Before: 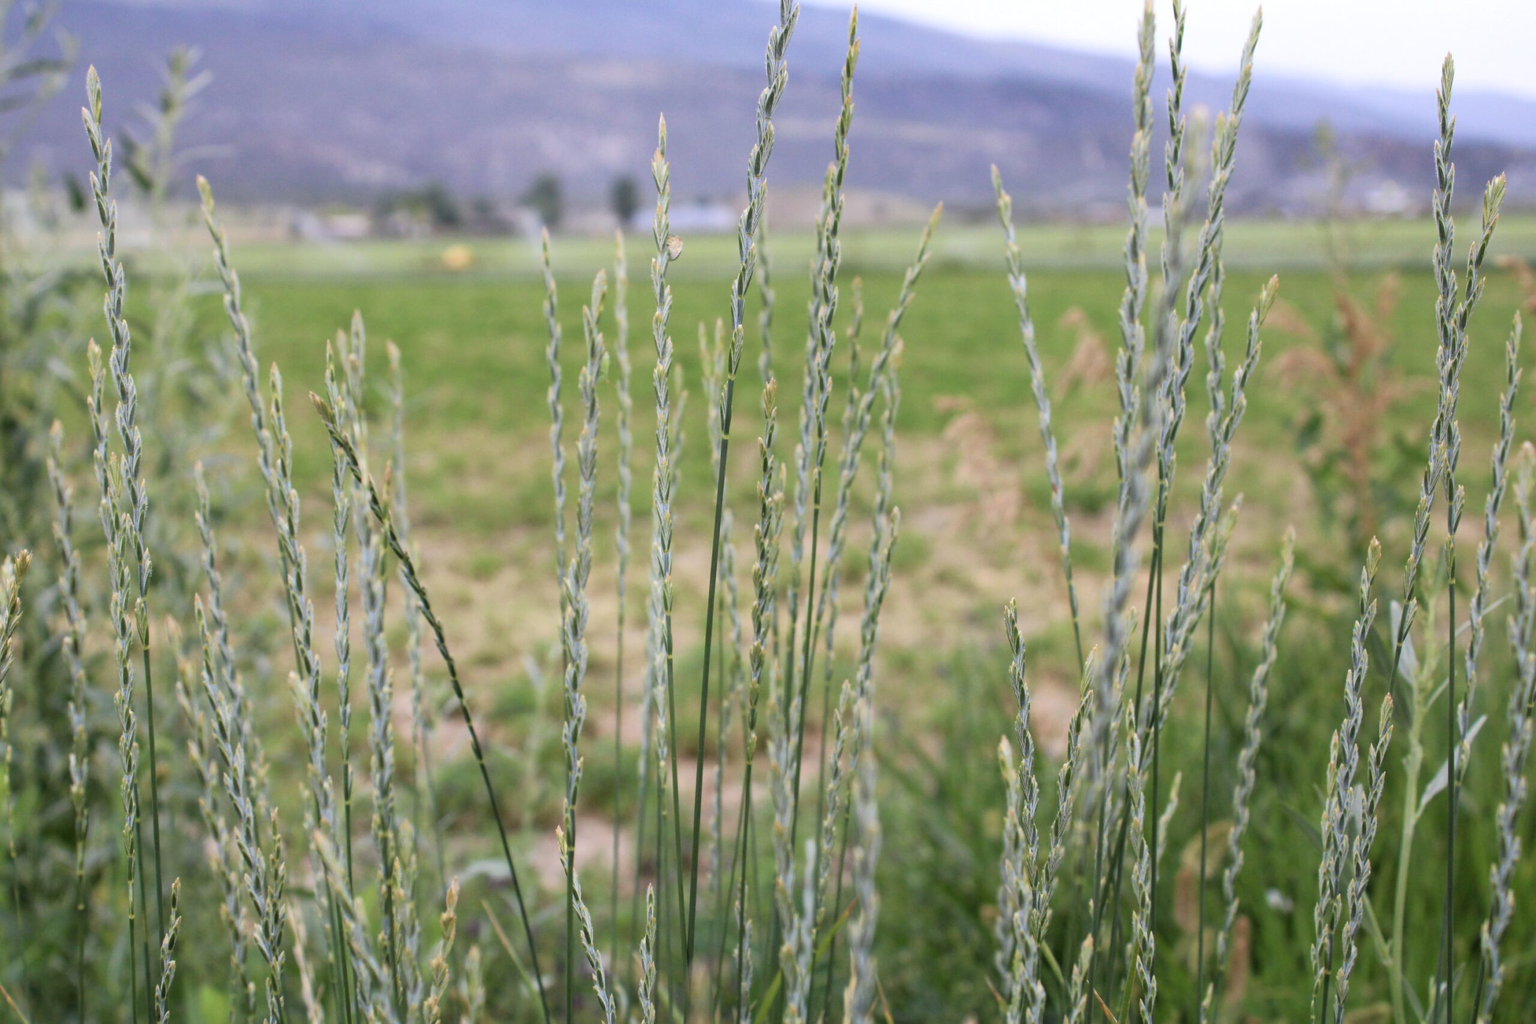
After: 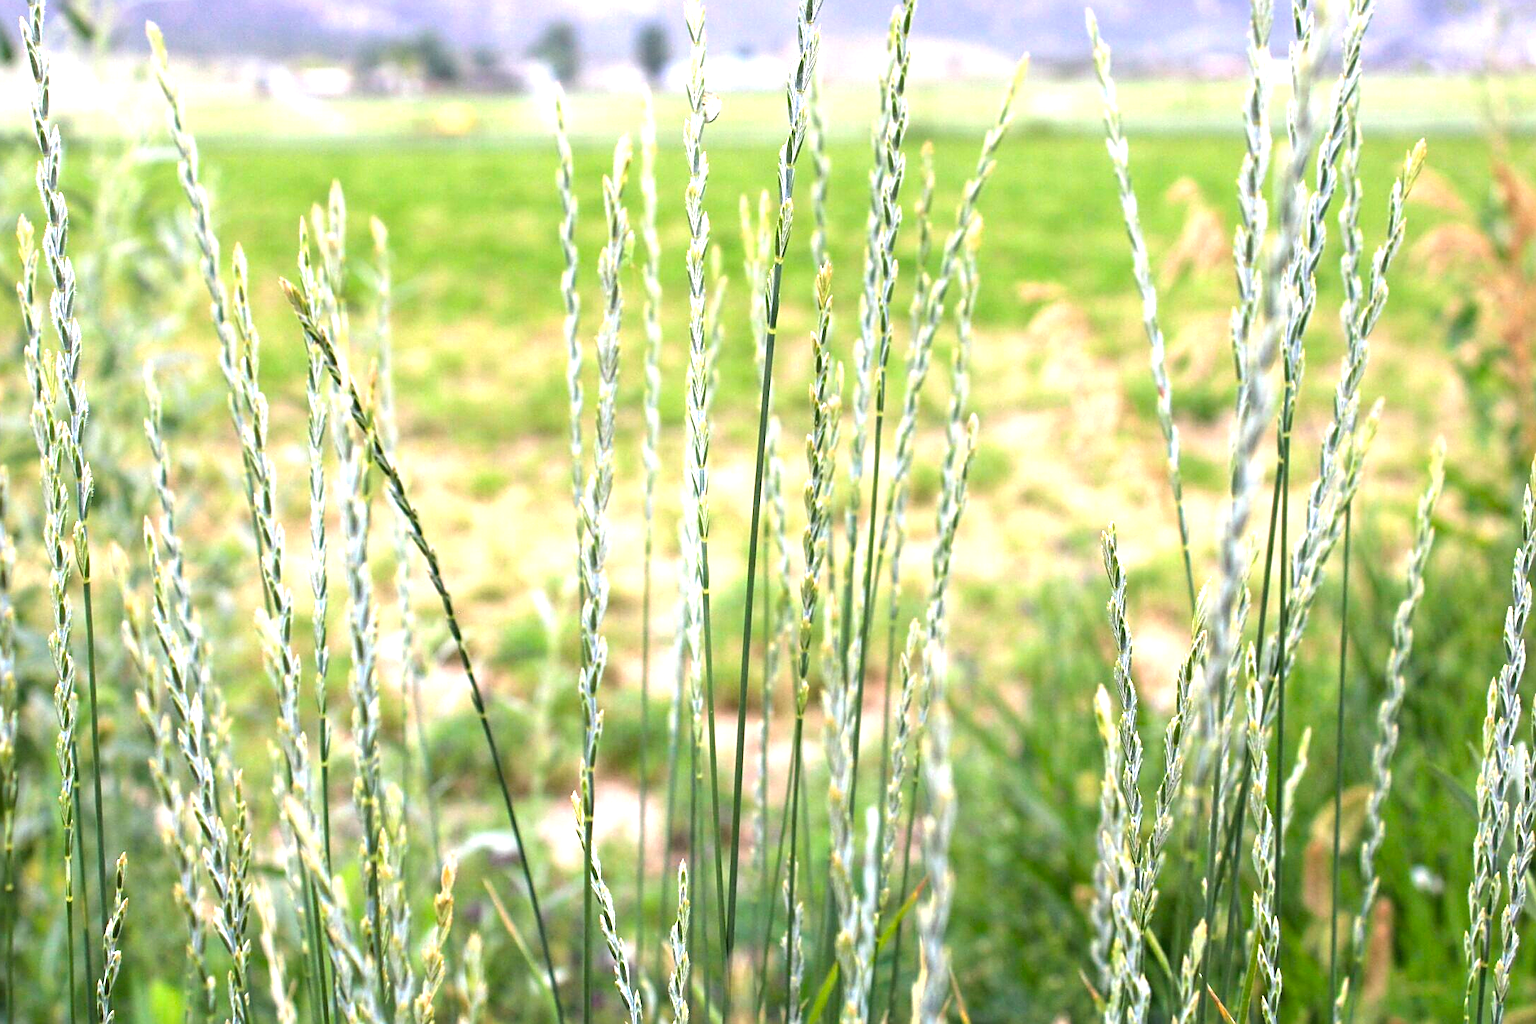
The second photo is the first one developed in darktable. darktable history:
color balance rgb: perceptual saturation grading › global saturation 14.881%, contrast 15.263%
sharpen: on, module defaults
exposure: exposure 1 EV, compensate exposure bias true, compensate highlight preservation false
crop and rotate: left 4.788%, top 15.364%, right 10.644%
